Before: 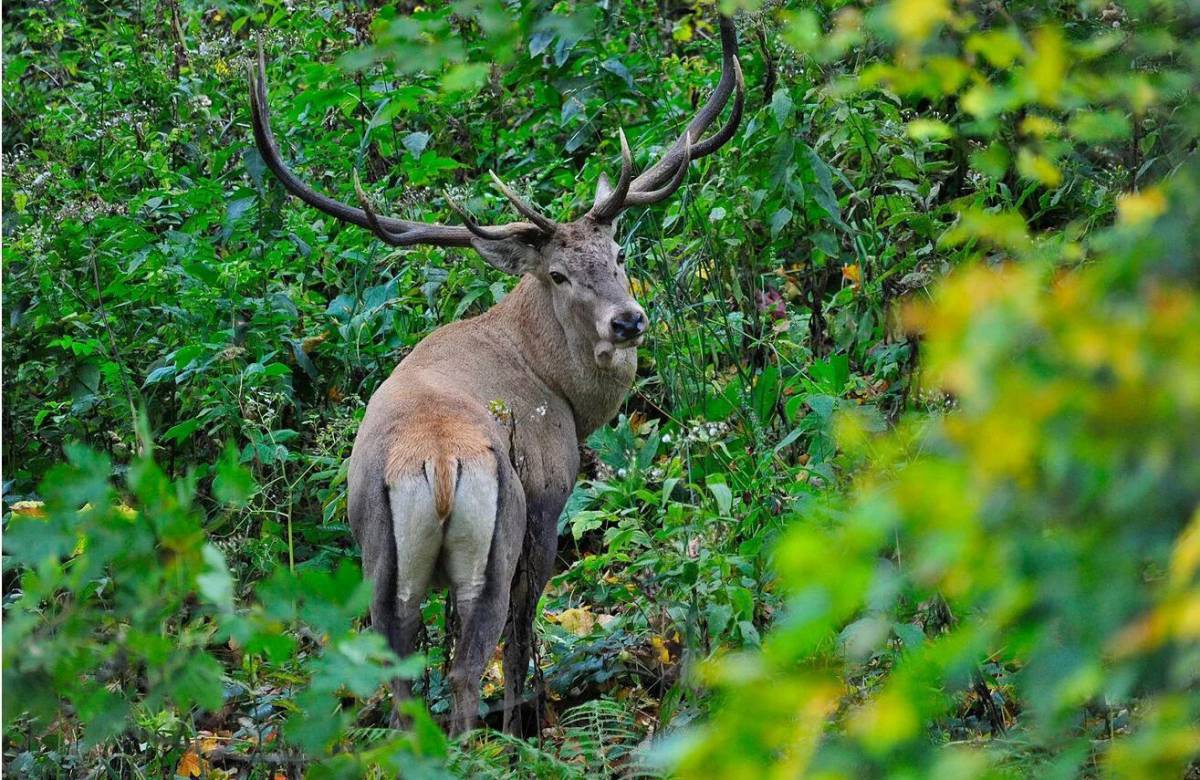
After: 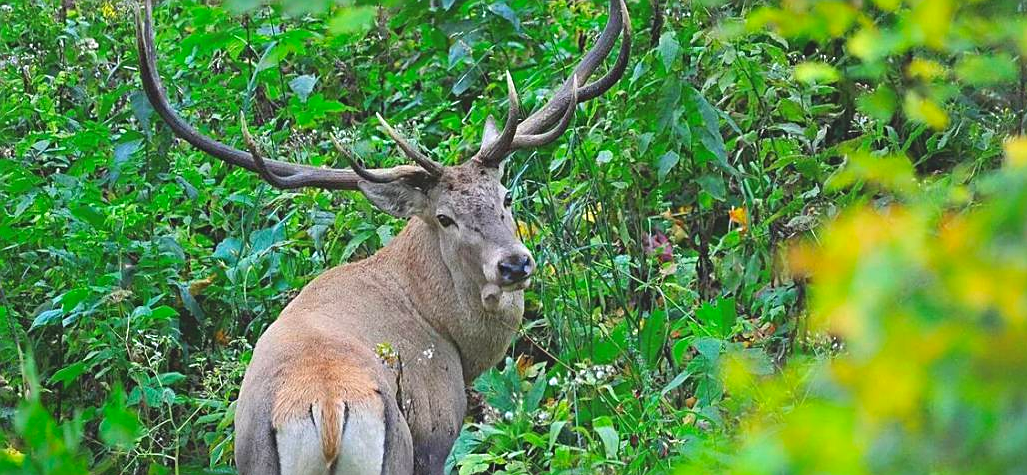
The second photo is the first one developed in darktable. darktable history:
local contrast: detail 69%
sharpen: on, module defaults
crop and rotate: left 9.445%, top 7.321%, right 4.961%, bottom 31.762%
exposure: black level correction 0, exposure 0.699 EV, compensate highlight preservation false
